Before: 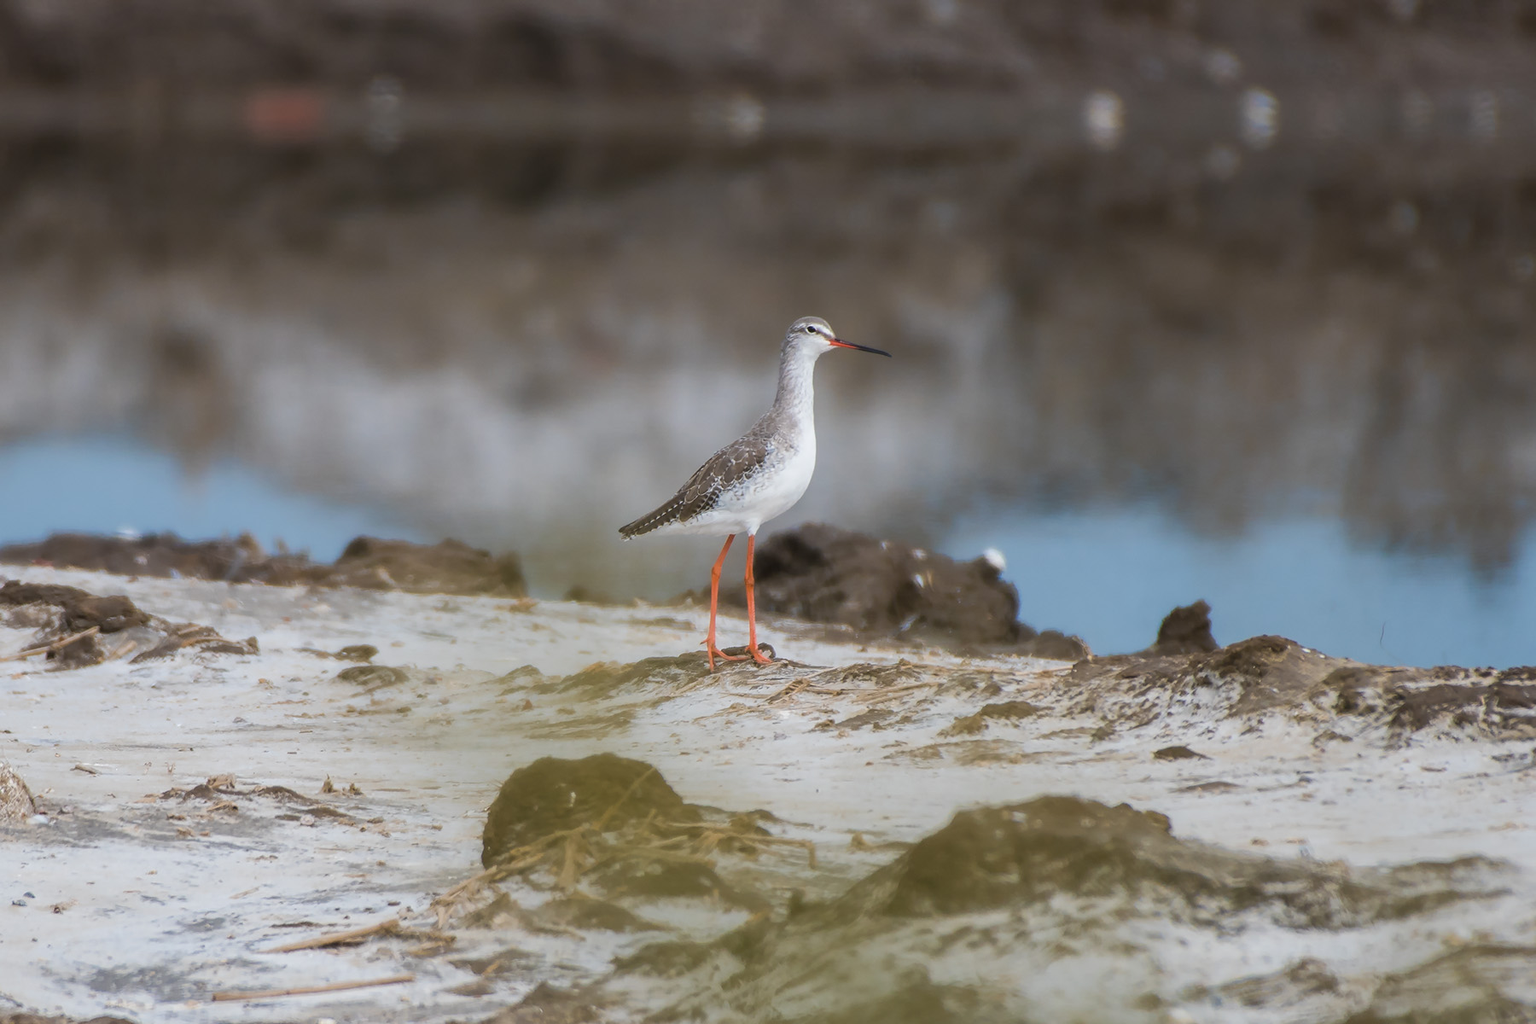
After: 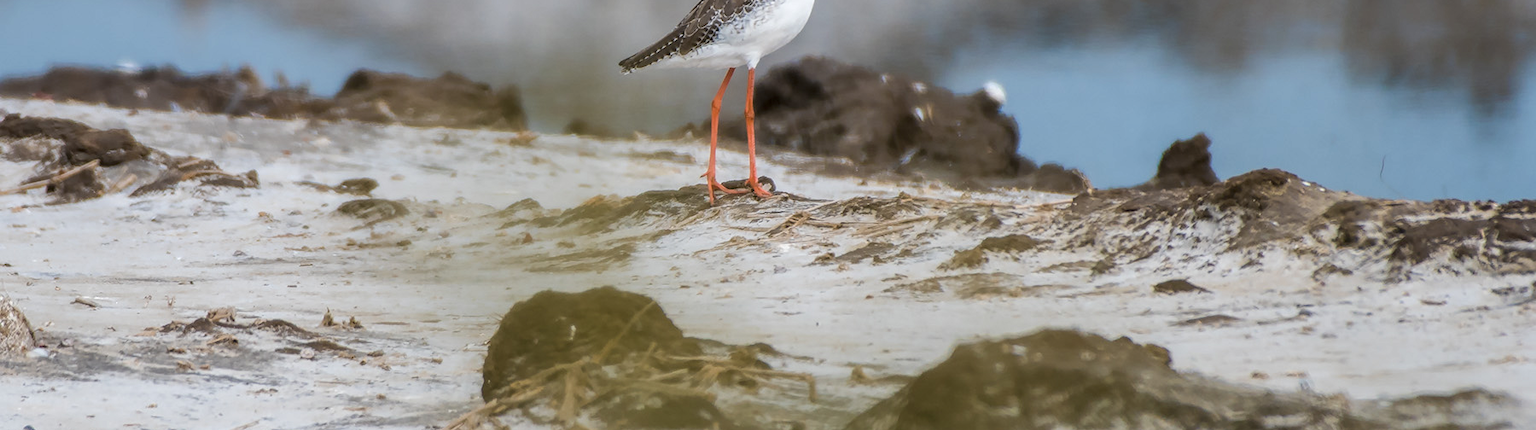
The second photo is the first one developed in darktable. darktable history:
local contrast: detail 130%
crop: top 45.633%, bottom 12.252%
